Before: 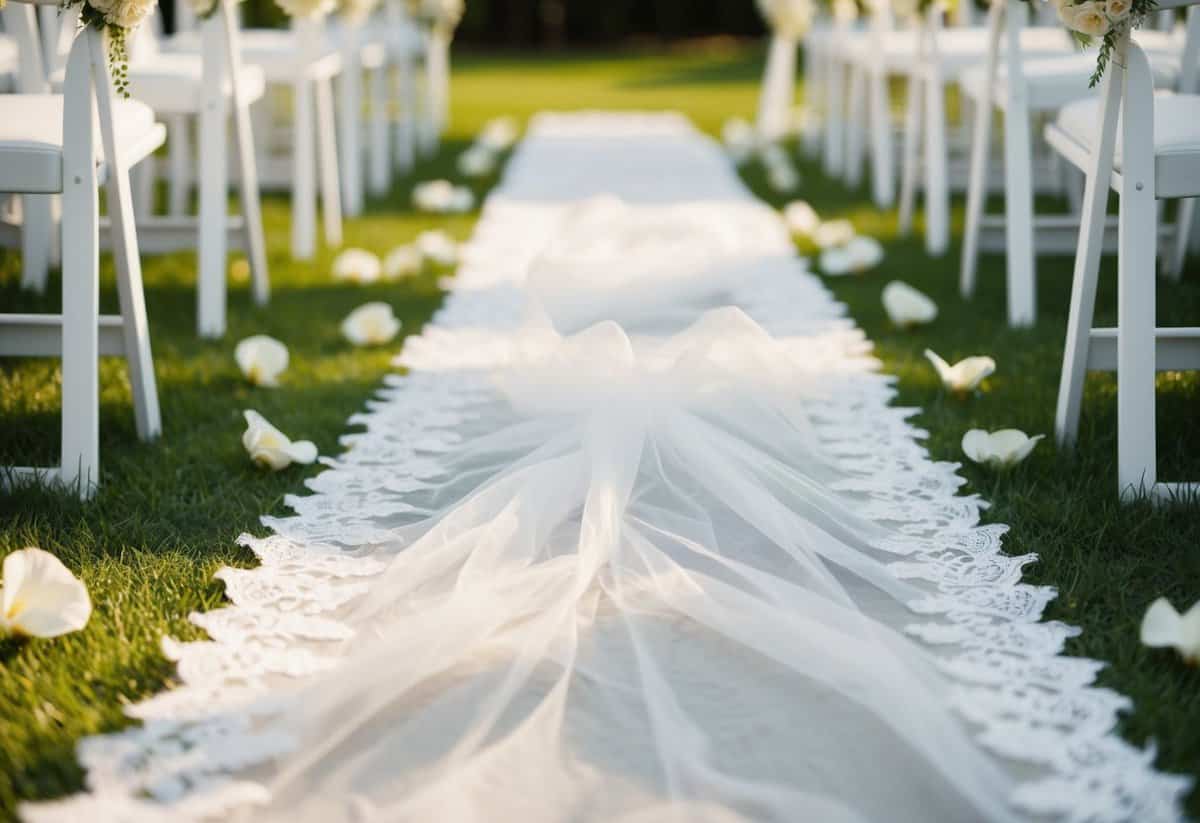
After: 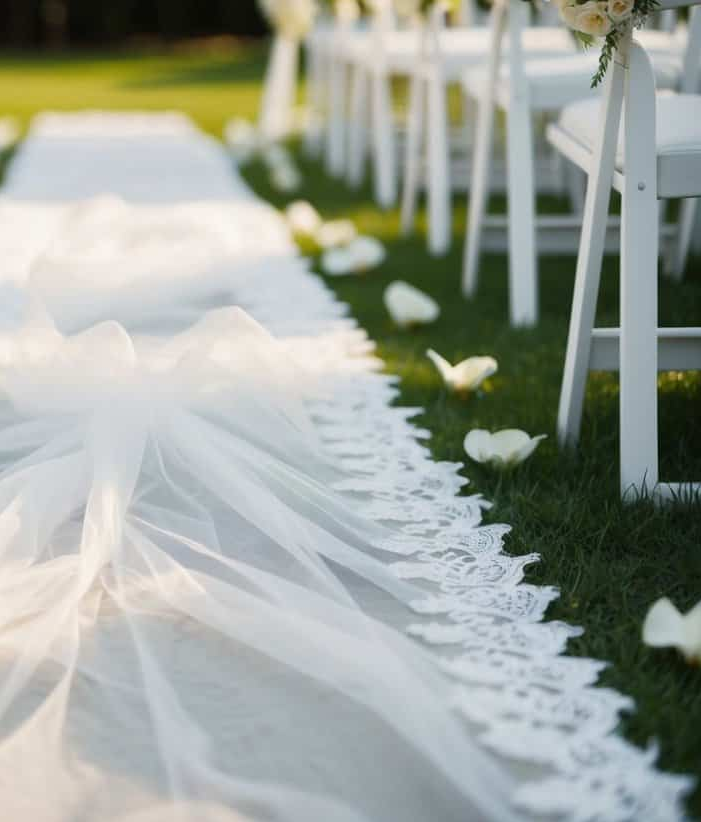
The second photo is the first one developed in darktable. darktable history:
crop: left 41.5%
